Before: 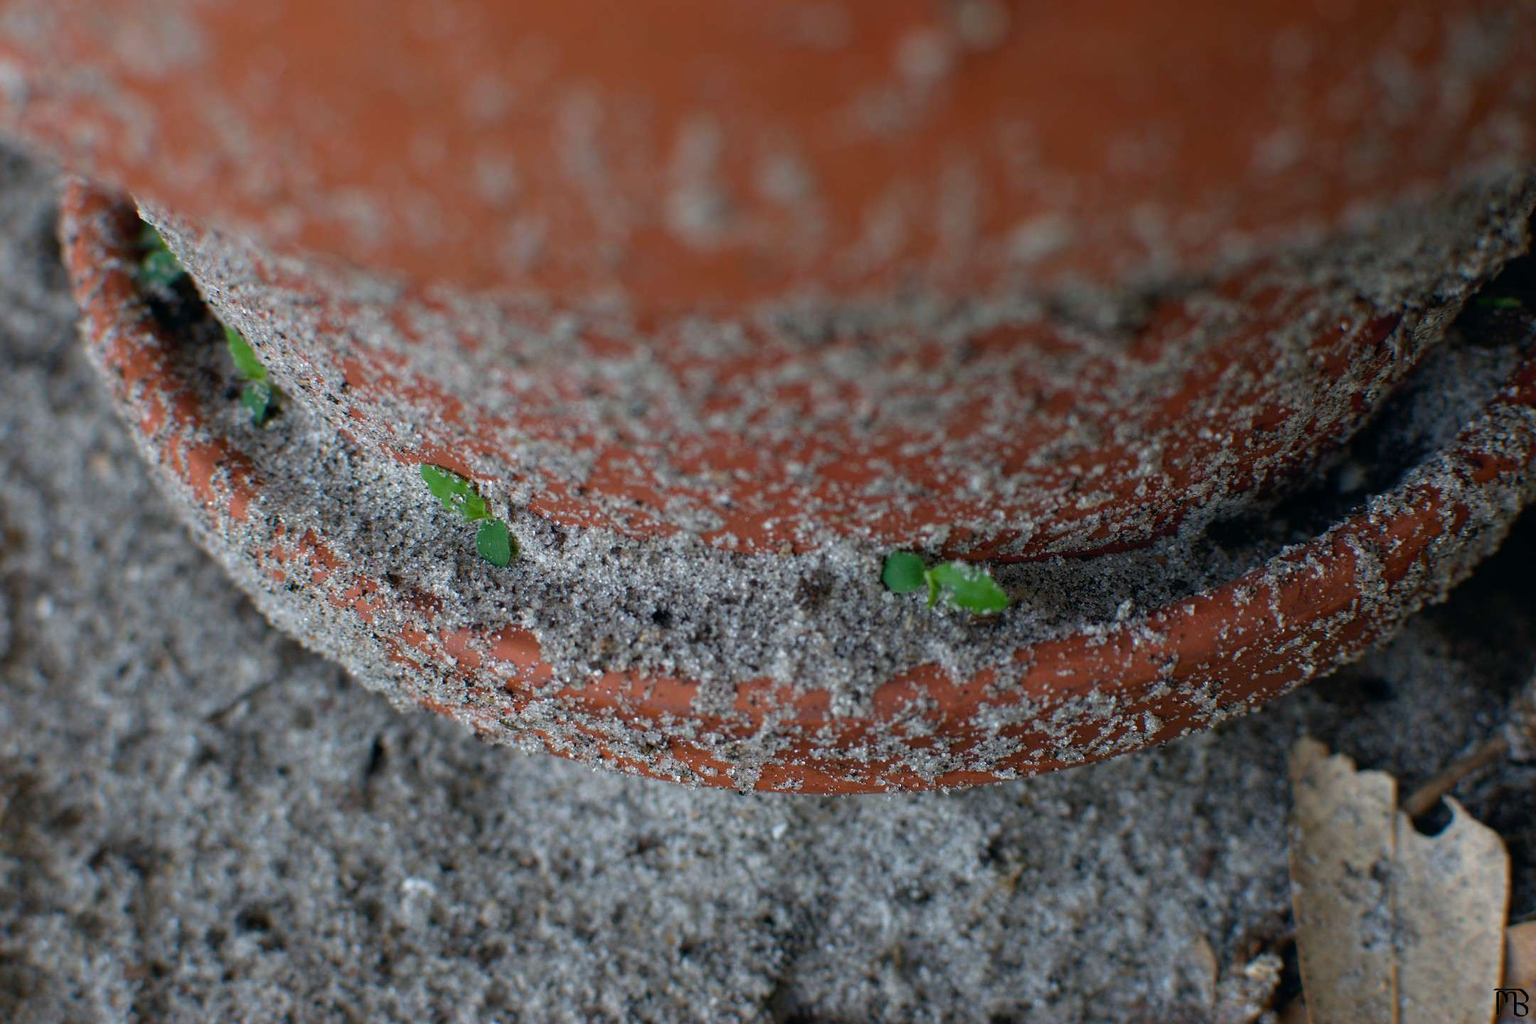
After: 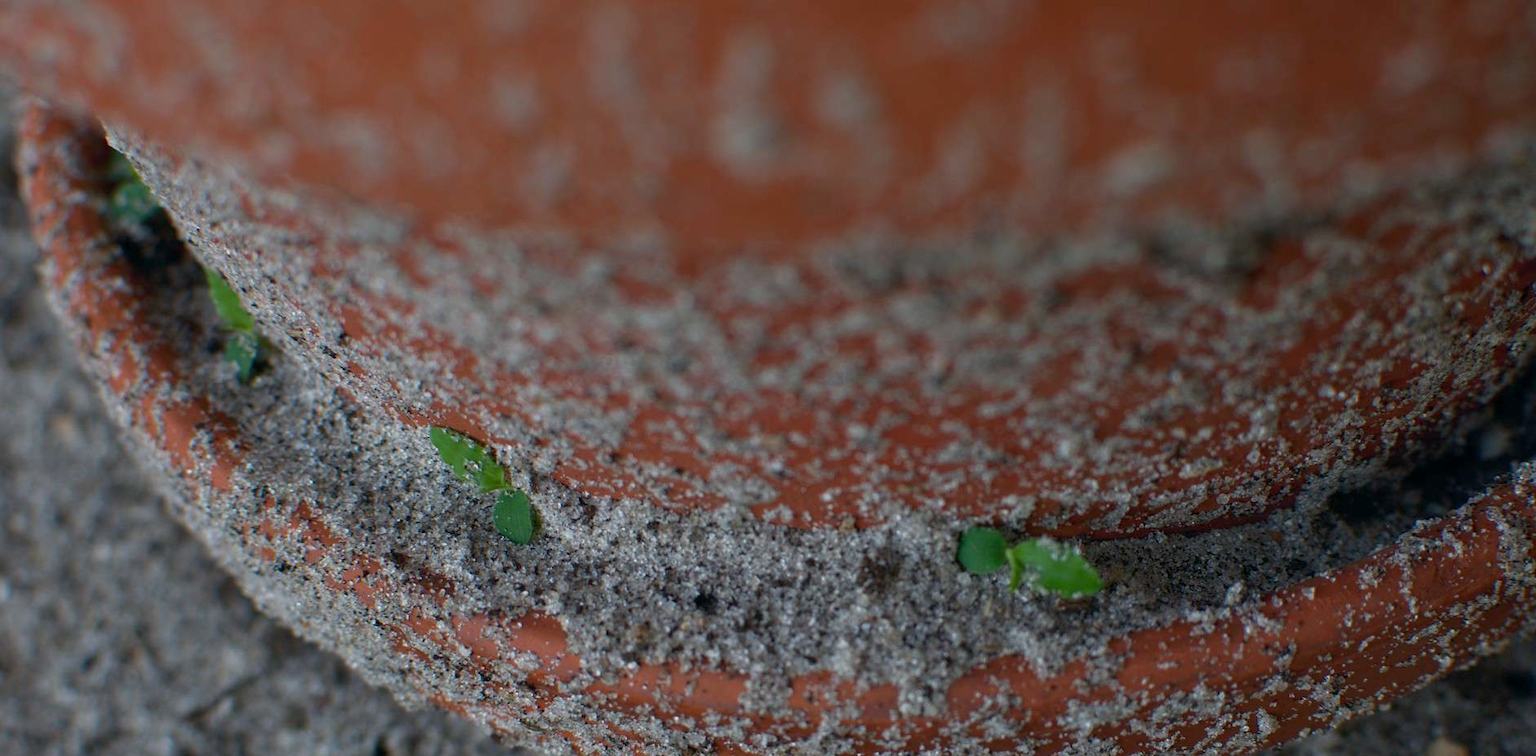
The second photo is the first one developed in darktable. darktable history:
tone equalizer: -8 EV 0.268 EV, -7 EV 0.446 EV, -6 EV 0.431 EV, -5 EV 0.271 EV, -3 EV -0.249 EV, -2 EV -0.39 EV, -1 EV -0.419 EV, +0 EV -0.274 EV
crop: left 2.924%, top 8.894%, right 9.617%, bottom 26.466%
